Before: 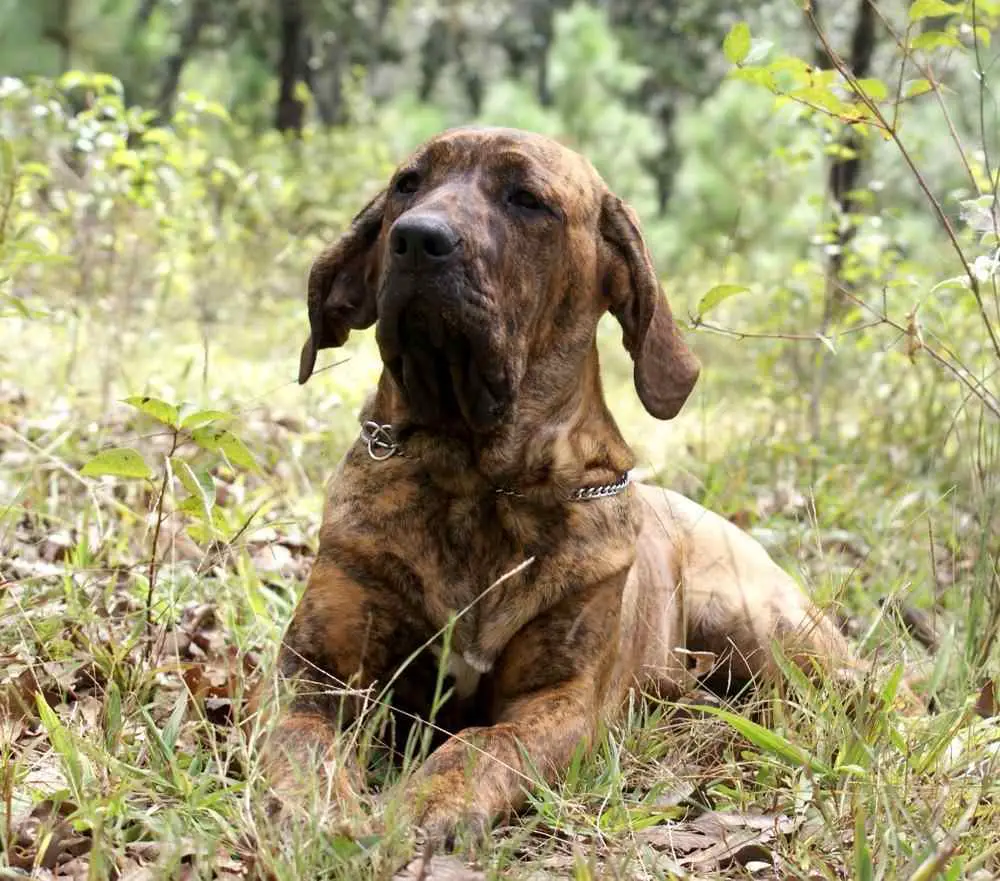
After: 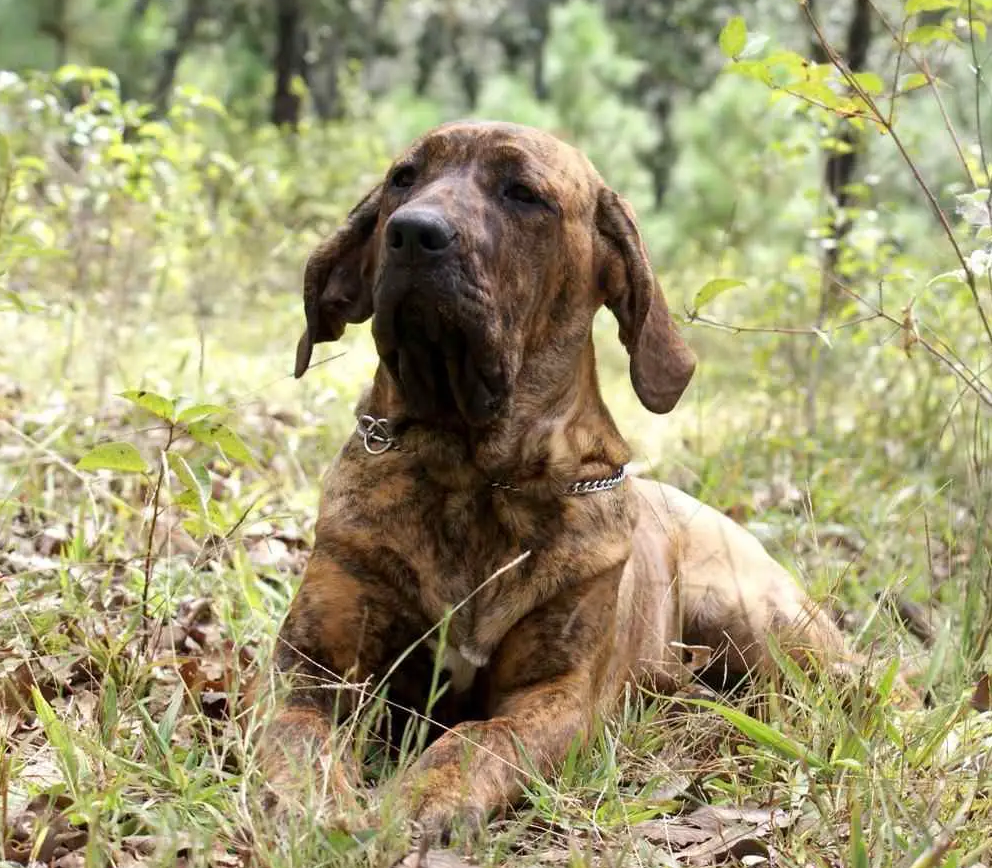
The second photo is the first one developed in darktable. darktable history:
crop: left 0.473%, top 0.711%, right 0.234%, bottom 0.674%
